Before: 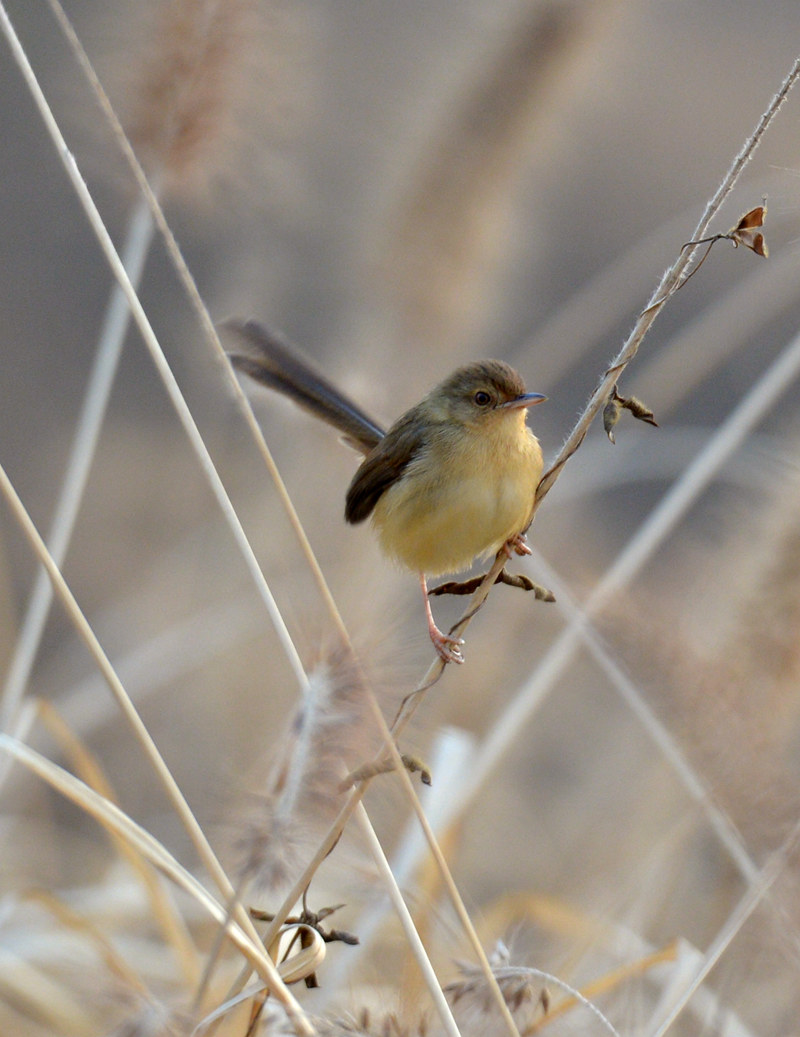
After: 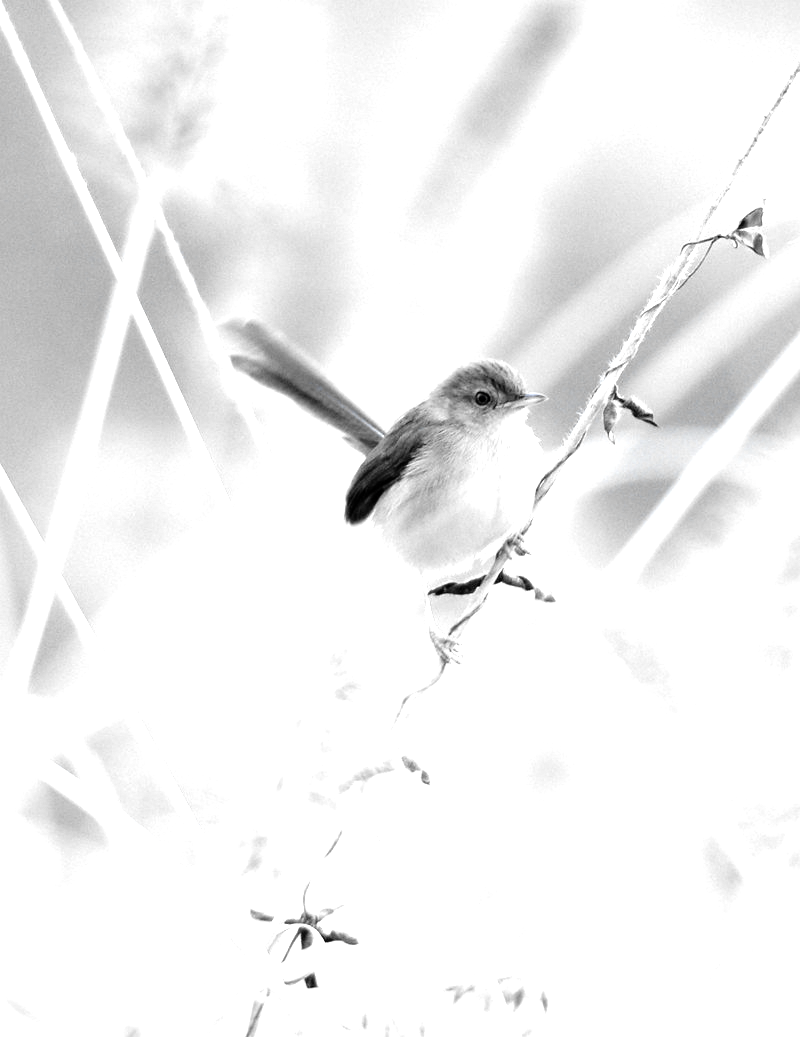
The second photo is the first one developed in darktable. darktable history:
exposure: exposure 1 EV, compensate highlight preservation false
tone equalizer: -8 EV -1.09 EV, -7 EV -1.02 EV, -6 EV -0.827 EV, -5 EV -0.602 EV, -3 EV 0.584 EV, -2 EV 0.892 EV, -1 EV 0.99 EV, +0 EV 1.06 EV, mask exposure compensation -0.494 EV
color zones: curves: ch1 [(0.238, 0.163) (0.476, 0.2) (0.733, 0.322) (0.848, 0.134)], mix 102.09%
